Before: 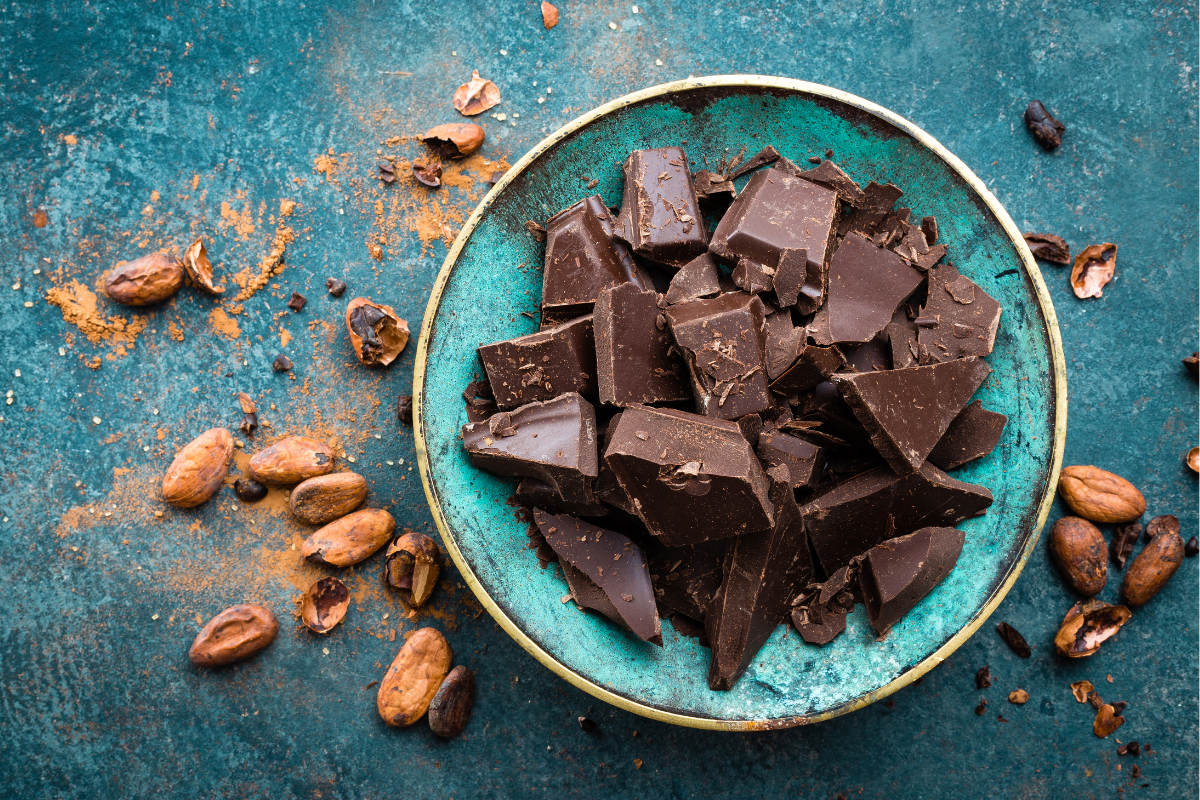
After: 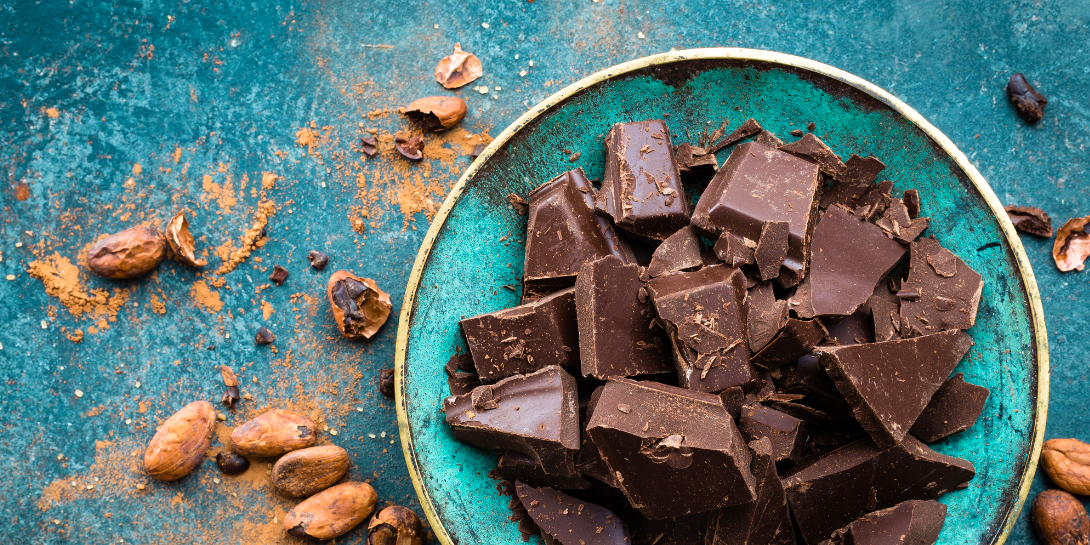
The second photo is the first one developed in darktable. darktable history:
crop: left 1.51%, top 3.451%, right 7.616%, bottom 28.41%
velvia: on, module defaults
